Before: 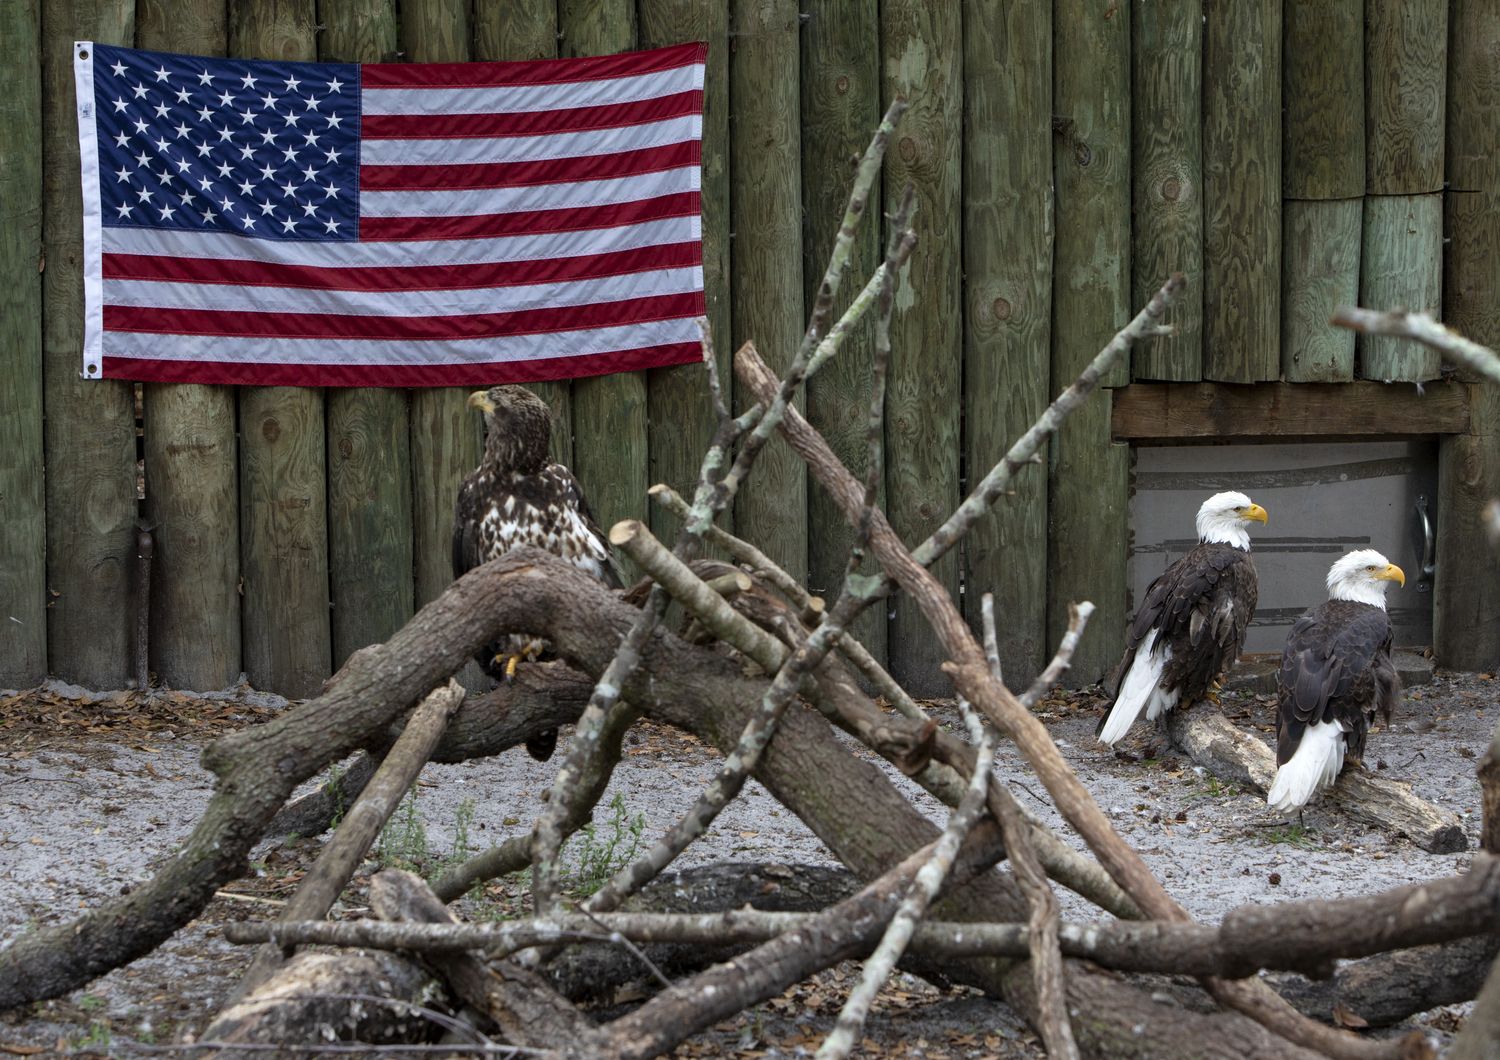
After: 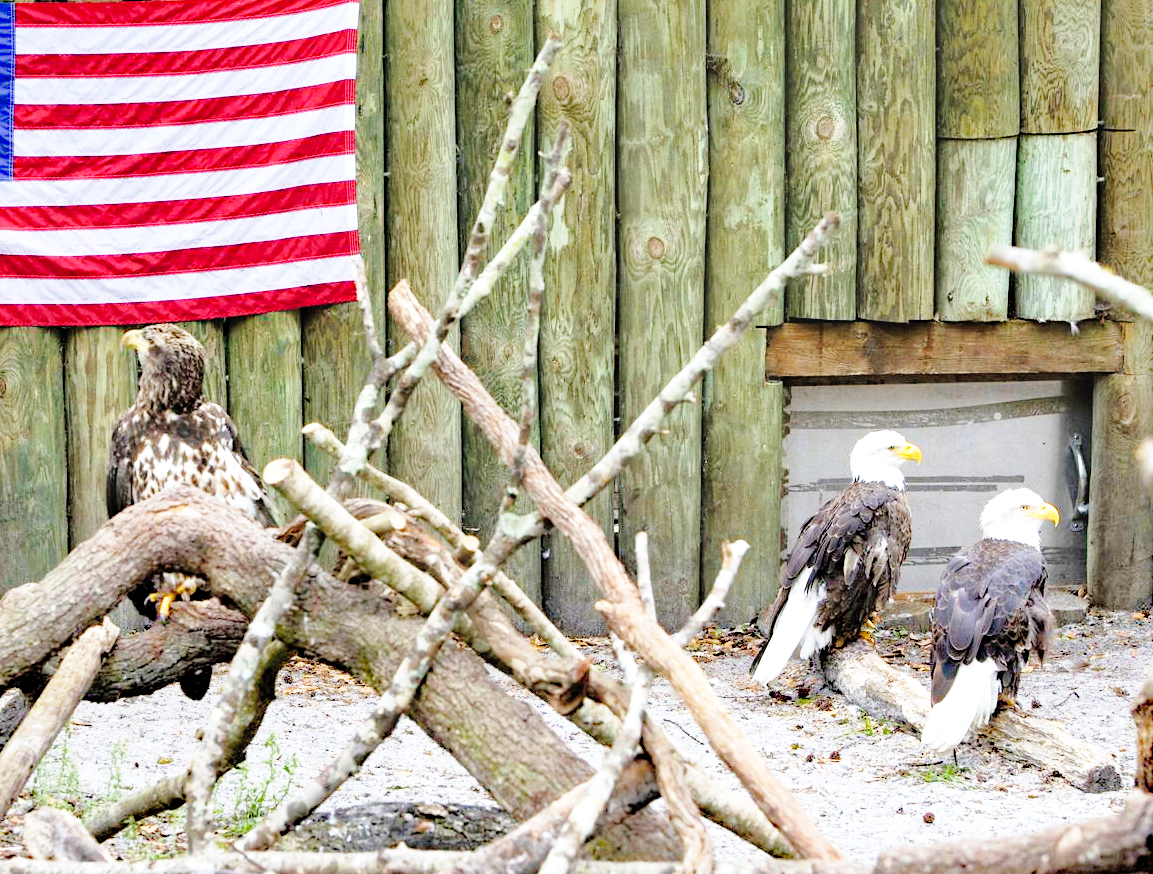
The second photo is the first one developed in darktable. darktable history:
base curve: curves: ch0 [(0, 0) (0.007, 0.004) (0.027, 0.03) (0.046, 0.07) (0.207, 0.54) (0.442, 0.872) (0.673, 0.972) (1, 1)], fusion 1, preserve colors none
crop: left 23.102%, top 5.818%, bottom 11.665%
tone curve: curves: ch0 [(0, 0) (0.003, 0) (0.011, 0.001) (0.025, 0.003) (0.044, 0.005) (0.069, 0.012) (0.1, 0.023) (0.136, 0.039) (0.177, 0.088) (0.224, 0.15) (0.277, 0.24) (0.335, 0.337) (0.399, 0.437) (0.468, 0.535) (0.543, 0.629) (0.623, 0.71) (0.709, 0.782) (0.801, 0.856) (0.898, 0.94) (1, 1)], preserve colors none
contrast brightness saturation: brightness 0.273
shadows and highlights: highlights color adjustment 89.58%
